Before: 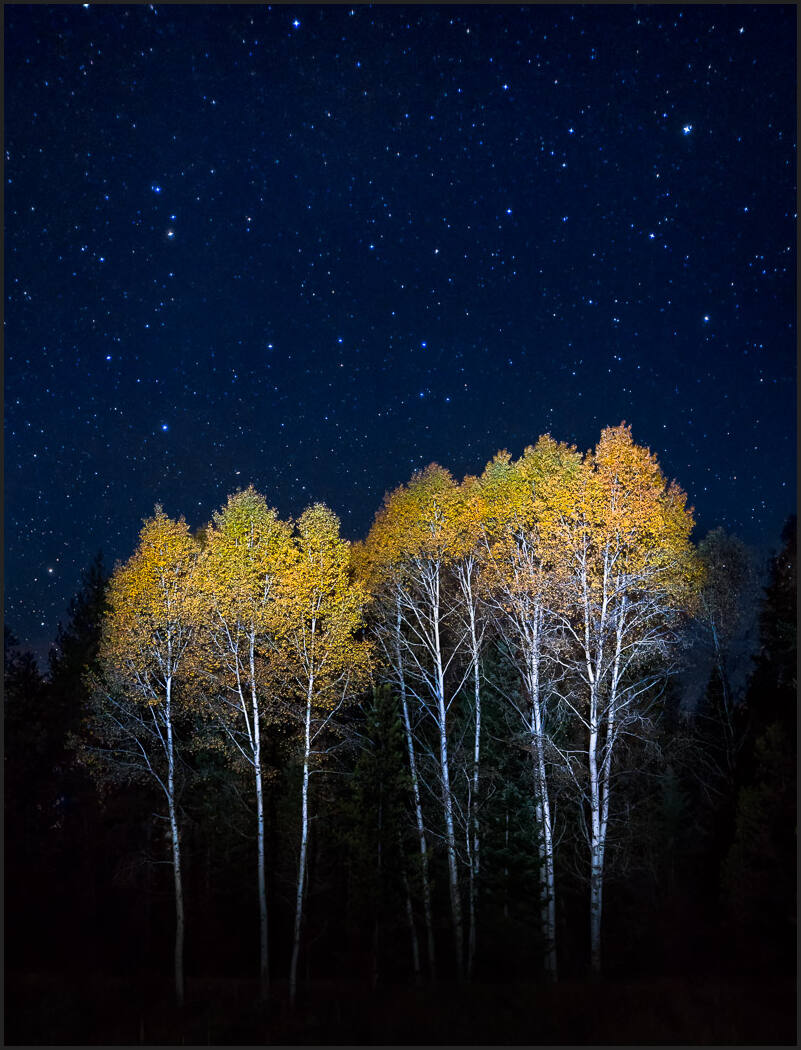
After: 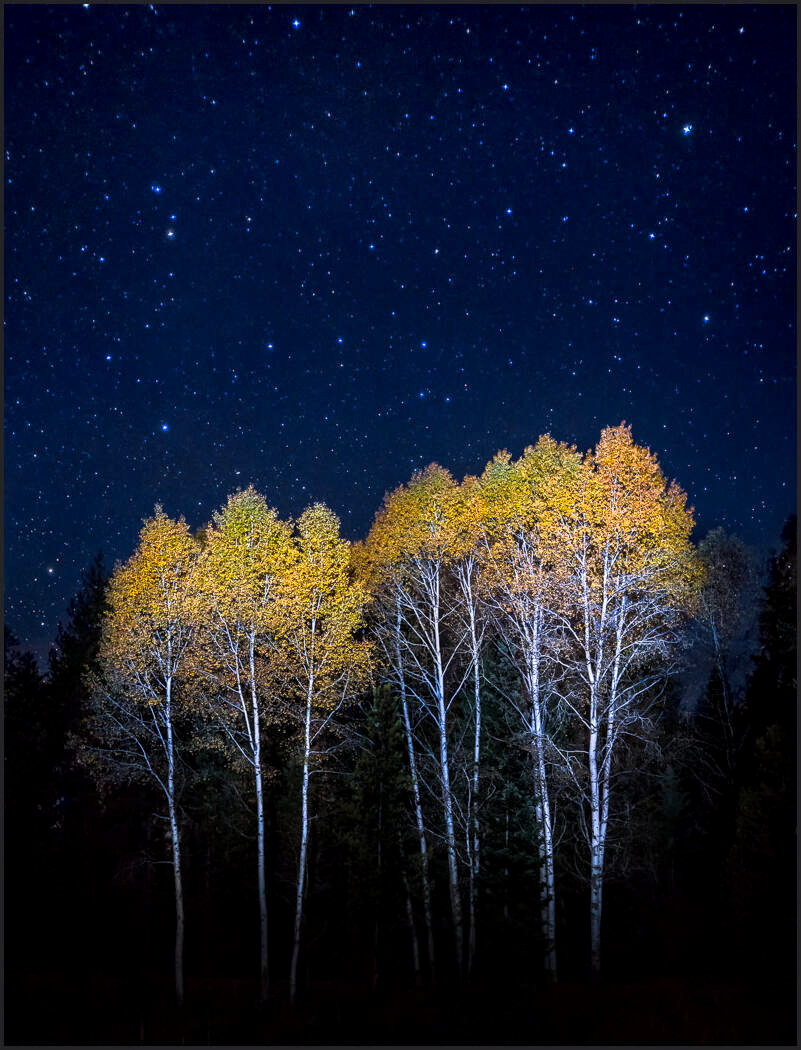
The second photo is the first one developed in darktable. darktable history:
color correction: highlights a* -6.69, highlights b* 0.49
white balance: red 1.066, blue 1.119
local contrast: on, module defaults
